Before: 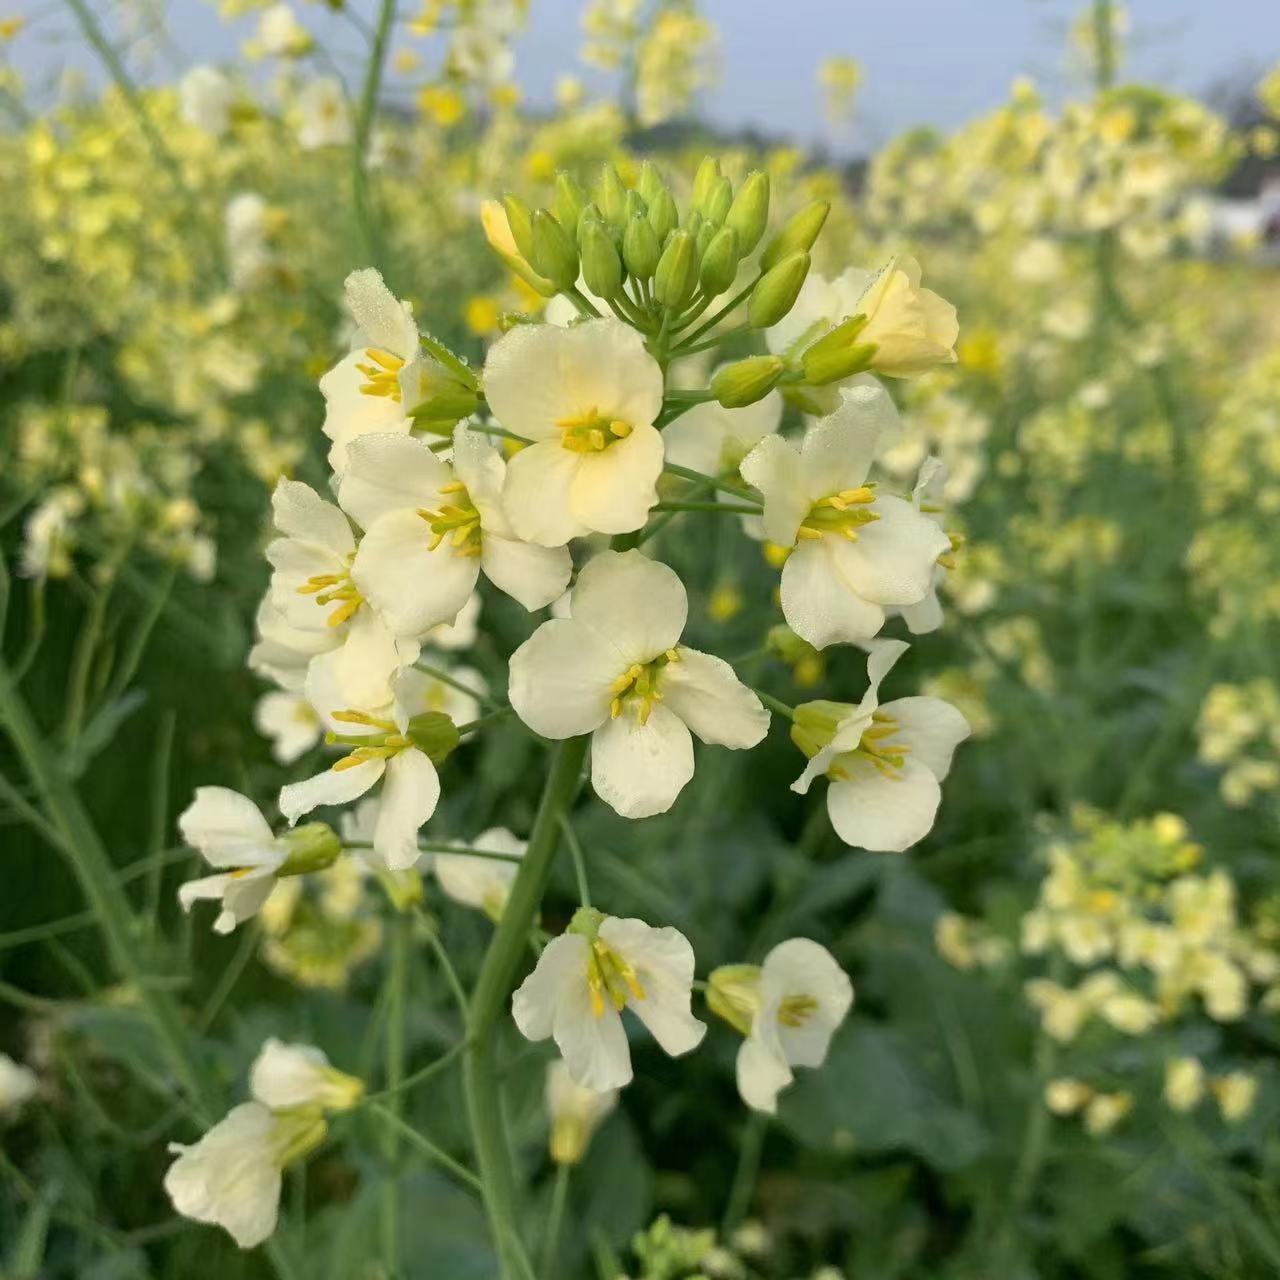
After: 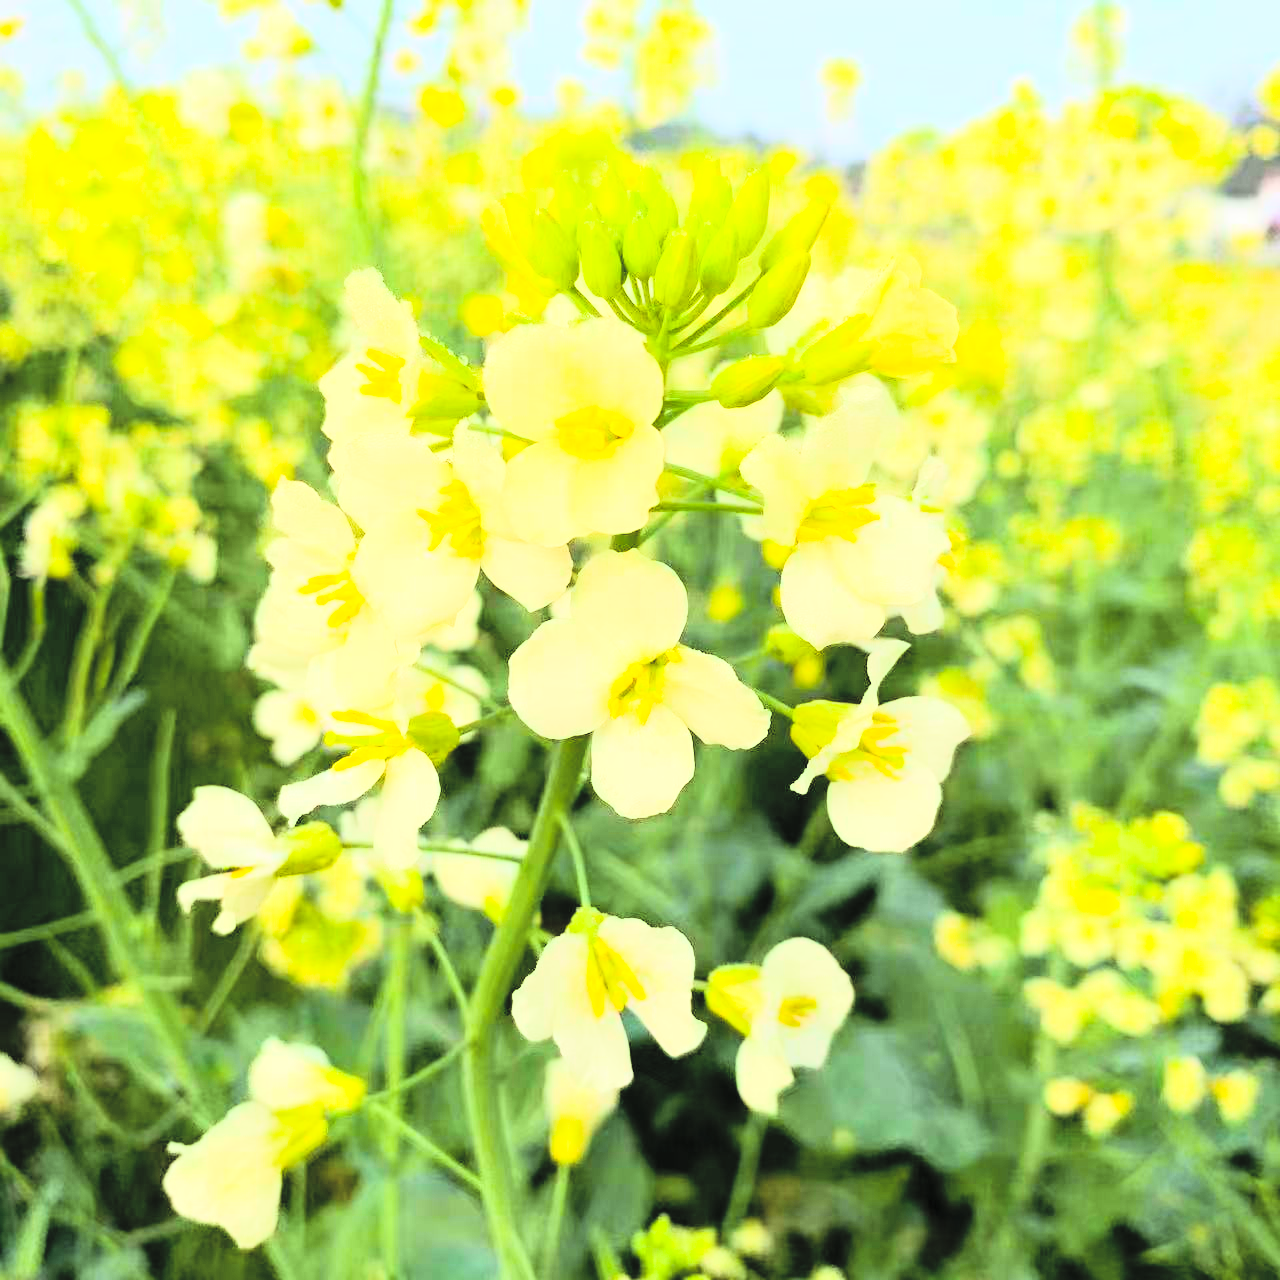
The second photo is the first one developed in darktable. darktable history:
contrast brightness saturation: brightness 0.28
rgb curve: curves: ch0 [(0, 0) (0.21, 0.15) (0.24, 0.21) (0.5, 0.75) (0.75, 0.96) (0.89, 0.99) (1, 1)]; ch1 [(0, 0.02) (0.21, 0.13) (0.25, 0.2) (0.5, 0.67) (0.75, 0.9) (0.89, 0.97) (1, 1)]; ch2 [(0, 0.02) (0.21, 0.13) (0.25, 0.2) (0.5, 0.67) (0.75, 0.9) (0.89, 0.97) (1, 1)], compensate middle gray true
color balance rgb: perceptual saturation grading › global saturation 25%, perceptual brilliance grading › mid-tones 10%, perceptual brilliance grading › shadows 15%, global vibrance 20%
